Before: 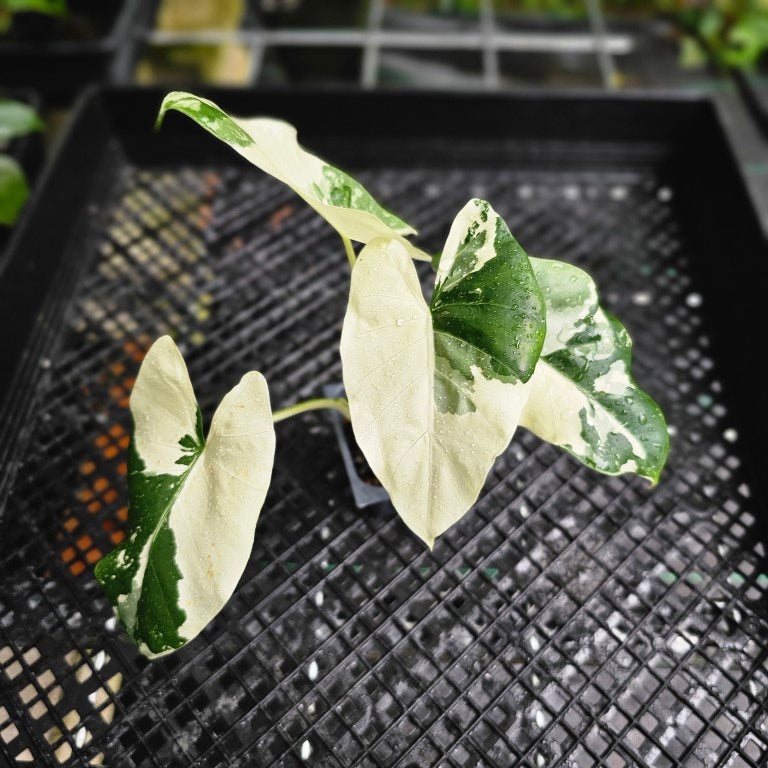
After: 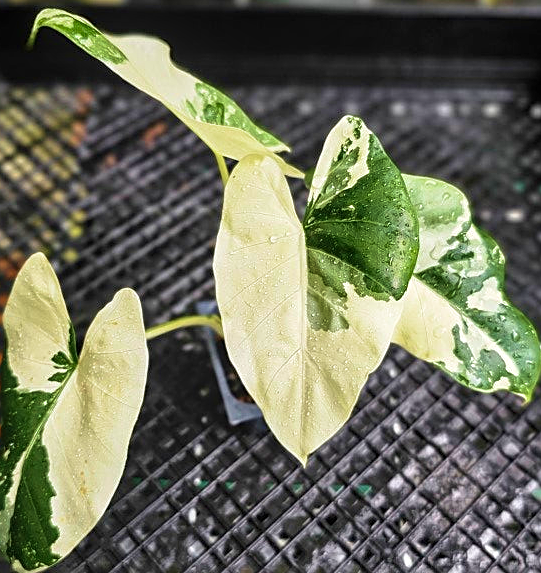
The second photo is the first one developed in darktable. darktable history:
local contrast: on, module defaults
sharpen: on, module defaults
crop and rotate: left 16.564%, top 10.868%, right 12.924%, bottom 14.48%
velvia: strength 49.9%
